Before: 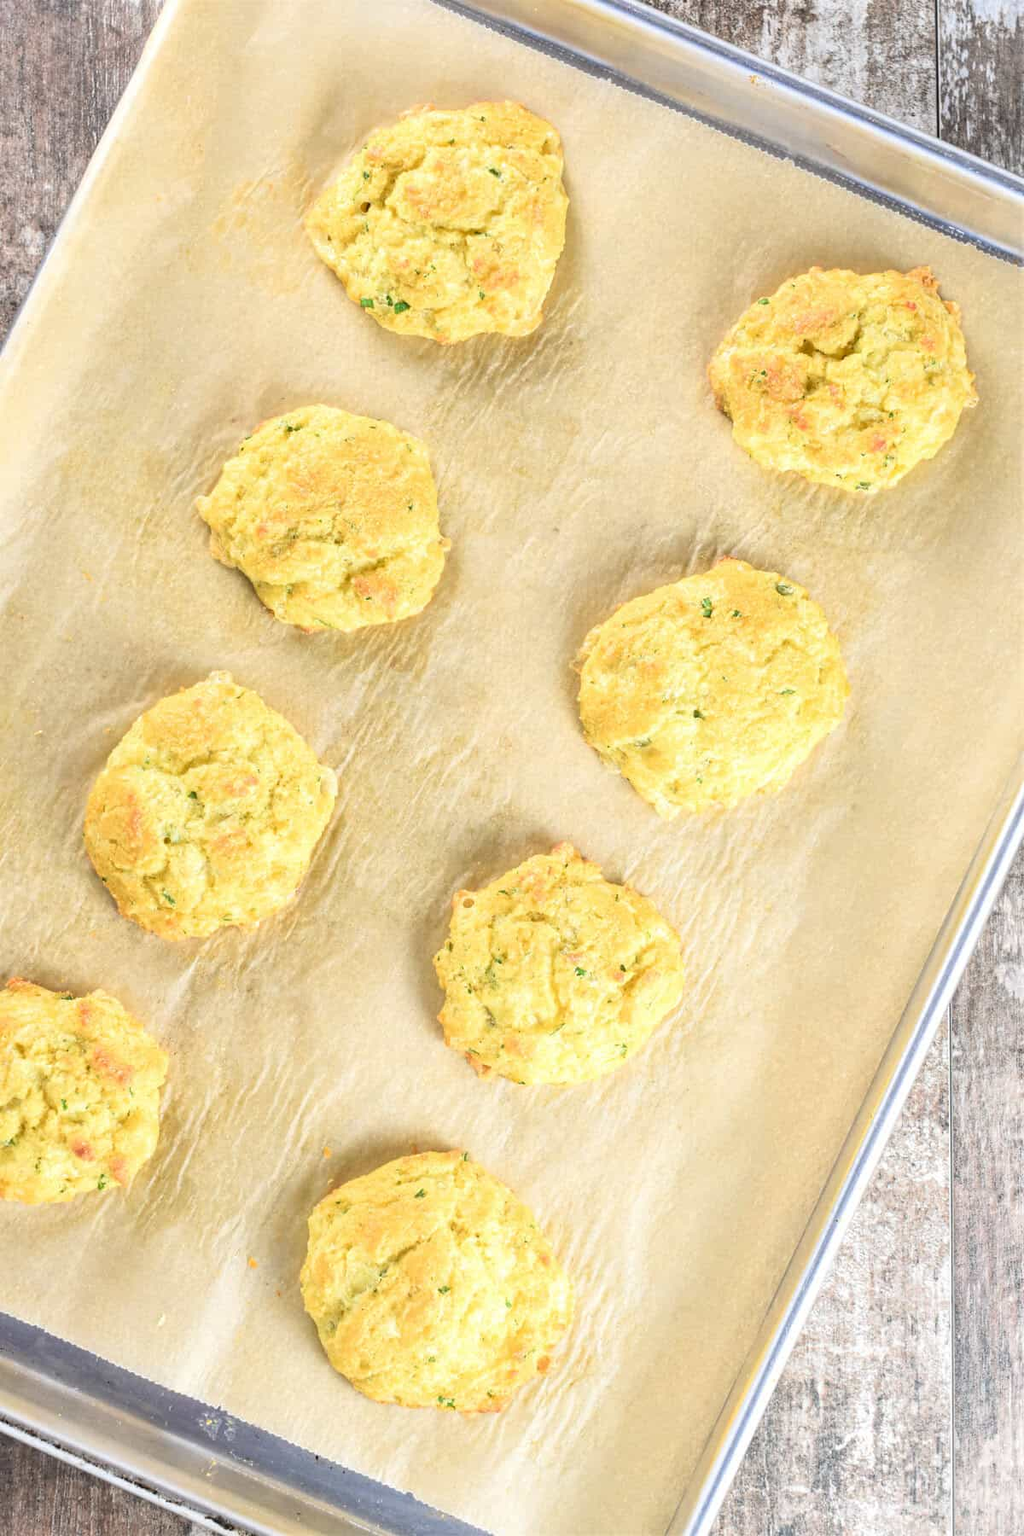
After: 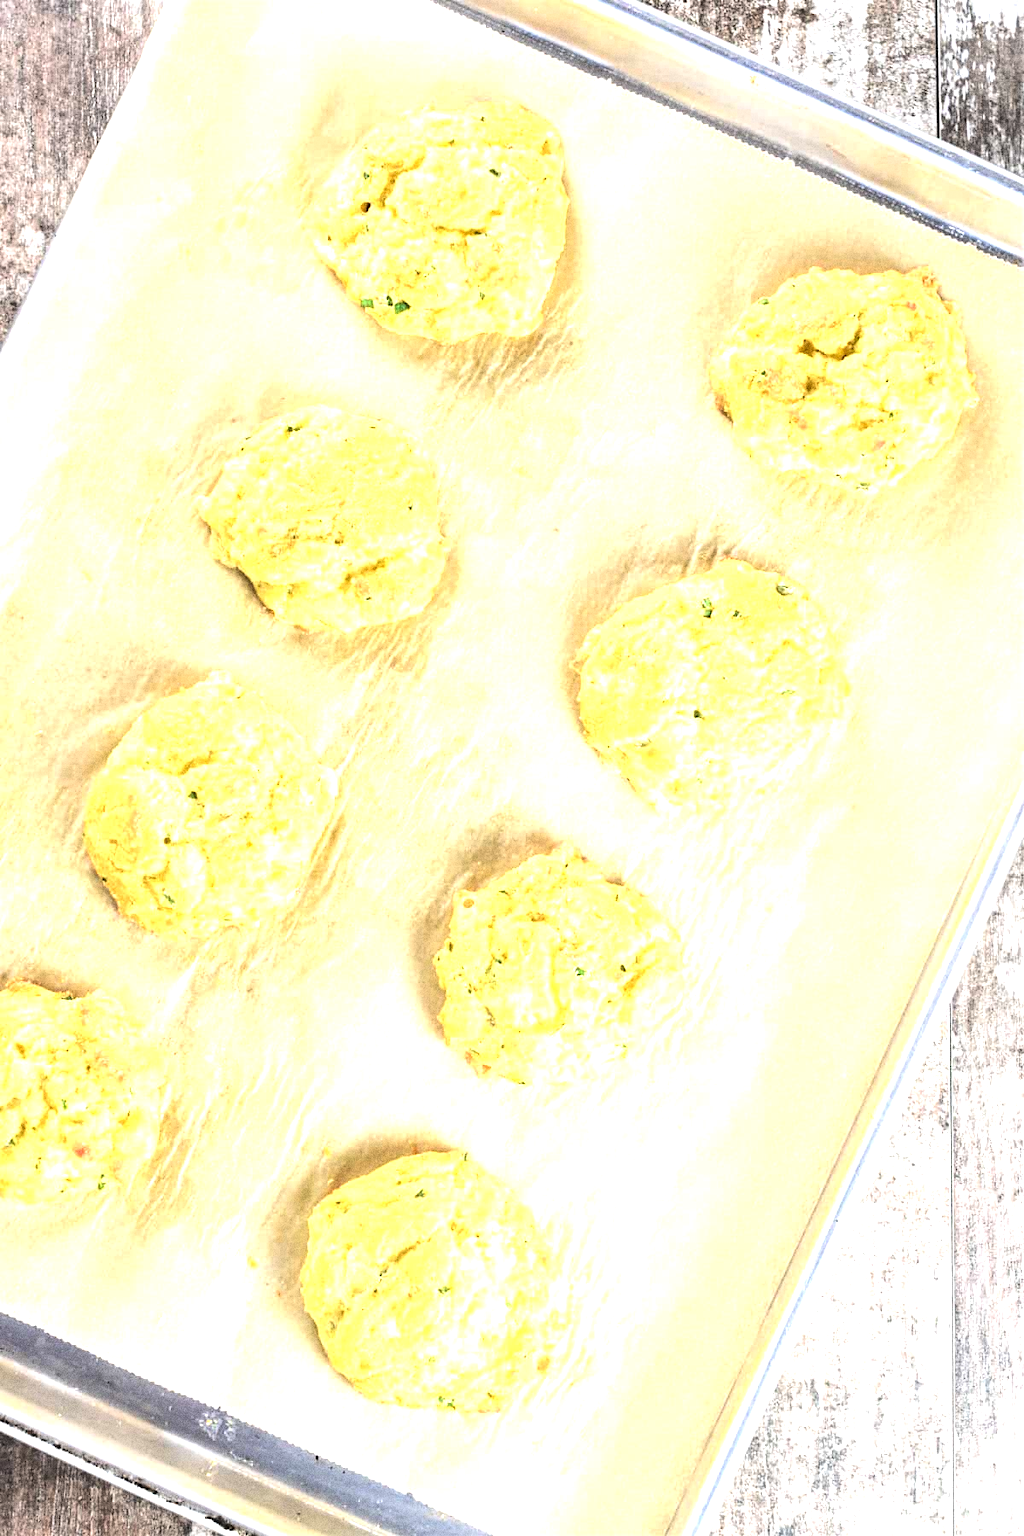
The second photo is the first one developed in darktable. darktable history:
grain: coarseness 0.09 ISO, strength 40%
tone equalizer: -8 EV -1.08 EV, -7 EV -1.01 EV, -6 EV -0.867 EV, -5 EV -0.578 EV, -3 EV 0.578 EV, -2 EV 0.867 EV, -1 EV 1.01 EV, +0 EV 1.08 EV, edges refinement/feathering 500, mask exposure compensation -1.57 EV, preserve details no
